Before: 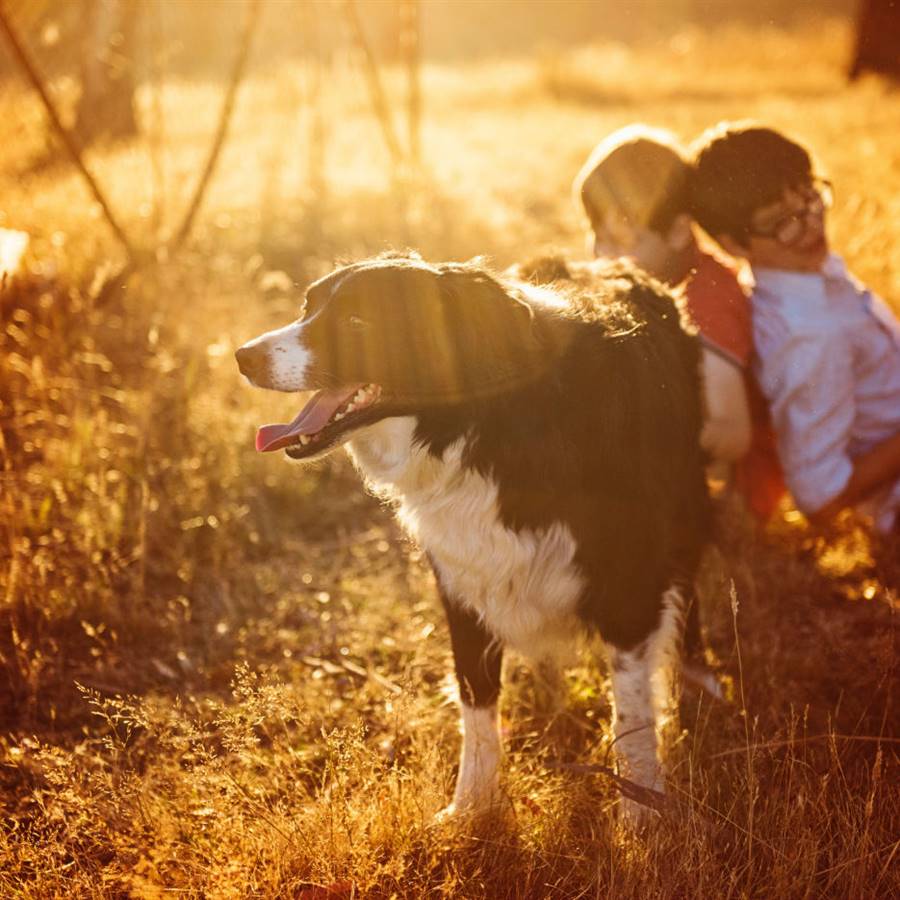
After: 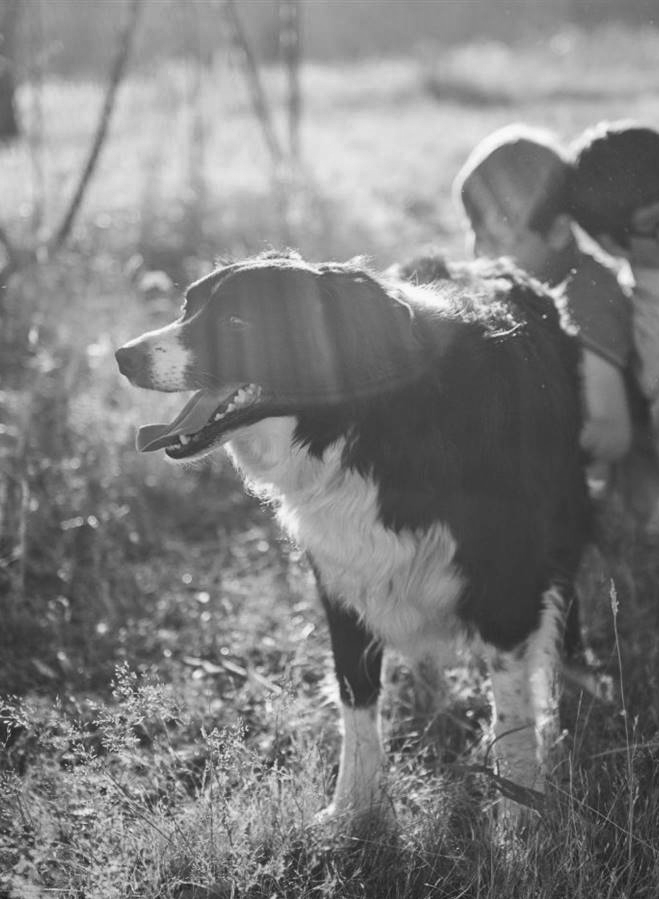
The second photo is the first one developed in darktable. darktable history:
crop: left 13.443%, right 13.31%
white balance: red 0.926, green 1.003, blue 1.133
contrast brightness saturation: saturation -0.05
monochrome: a 1.94, b -0.638
shadows and highlights: radius 108.52, shadows 44.07, highlights -67.8, low approximation 0.01, soften with gaussian
